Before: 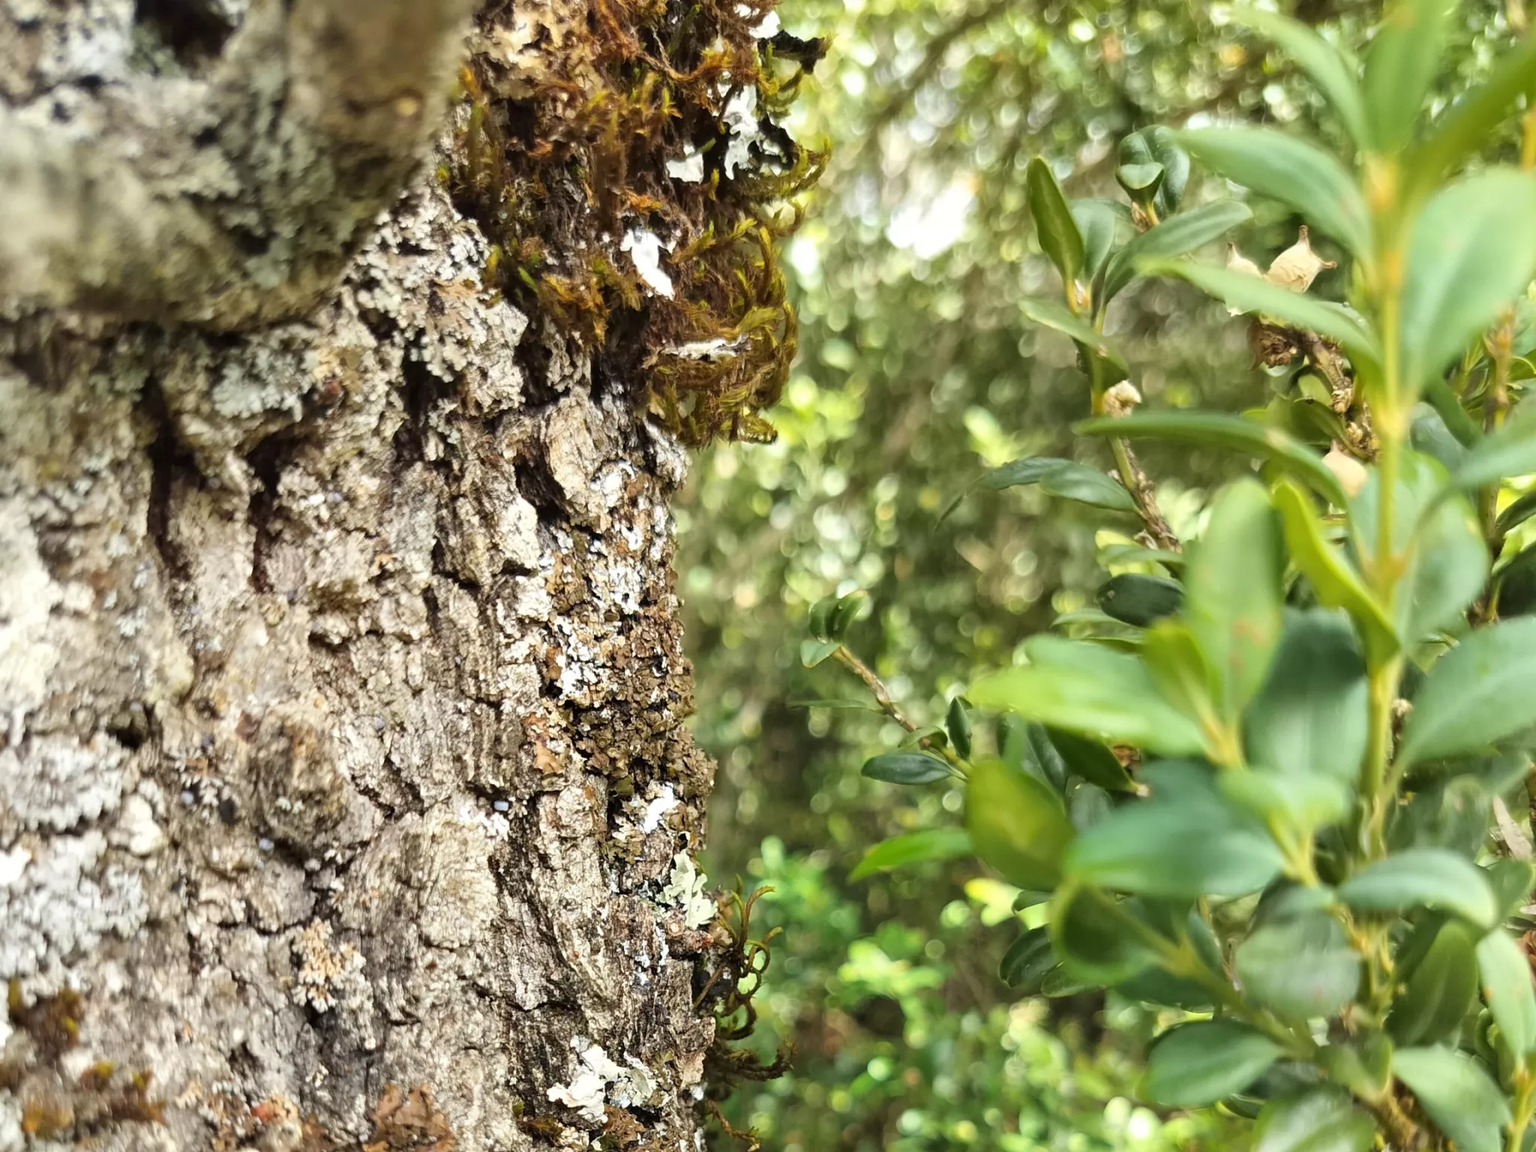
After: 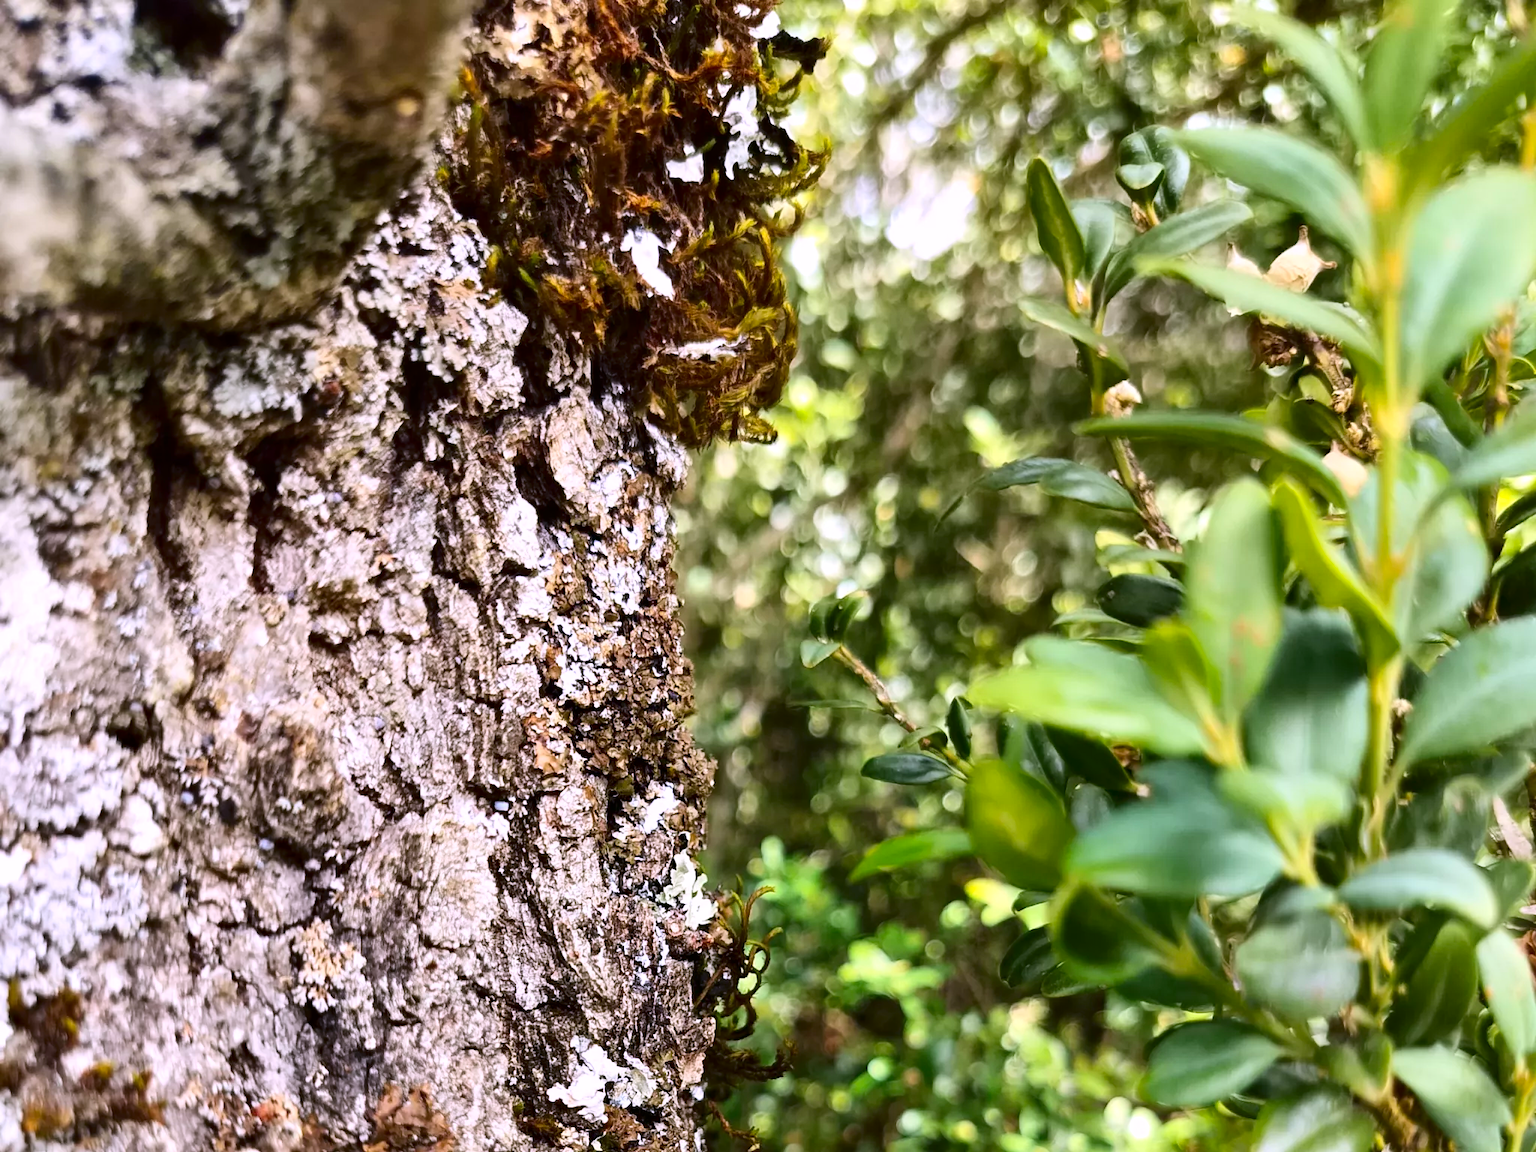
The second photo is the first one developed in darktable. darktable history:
contrast brightness saturation: contrast 0.21, brightness -0.11, saturation 0.21
white balance: red 1.042, blue 1.17
